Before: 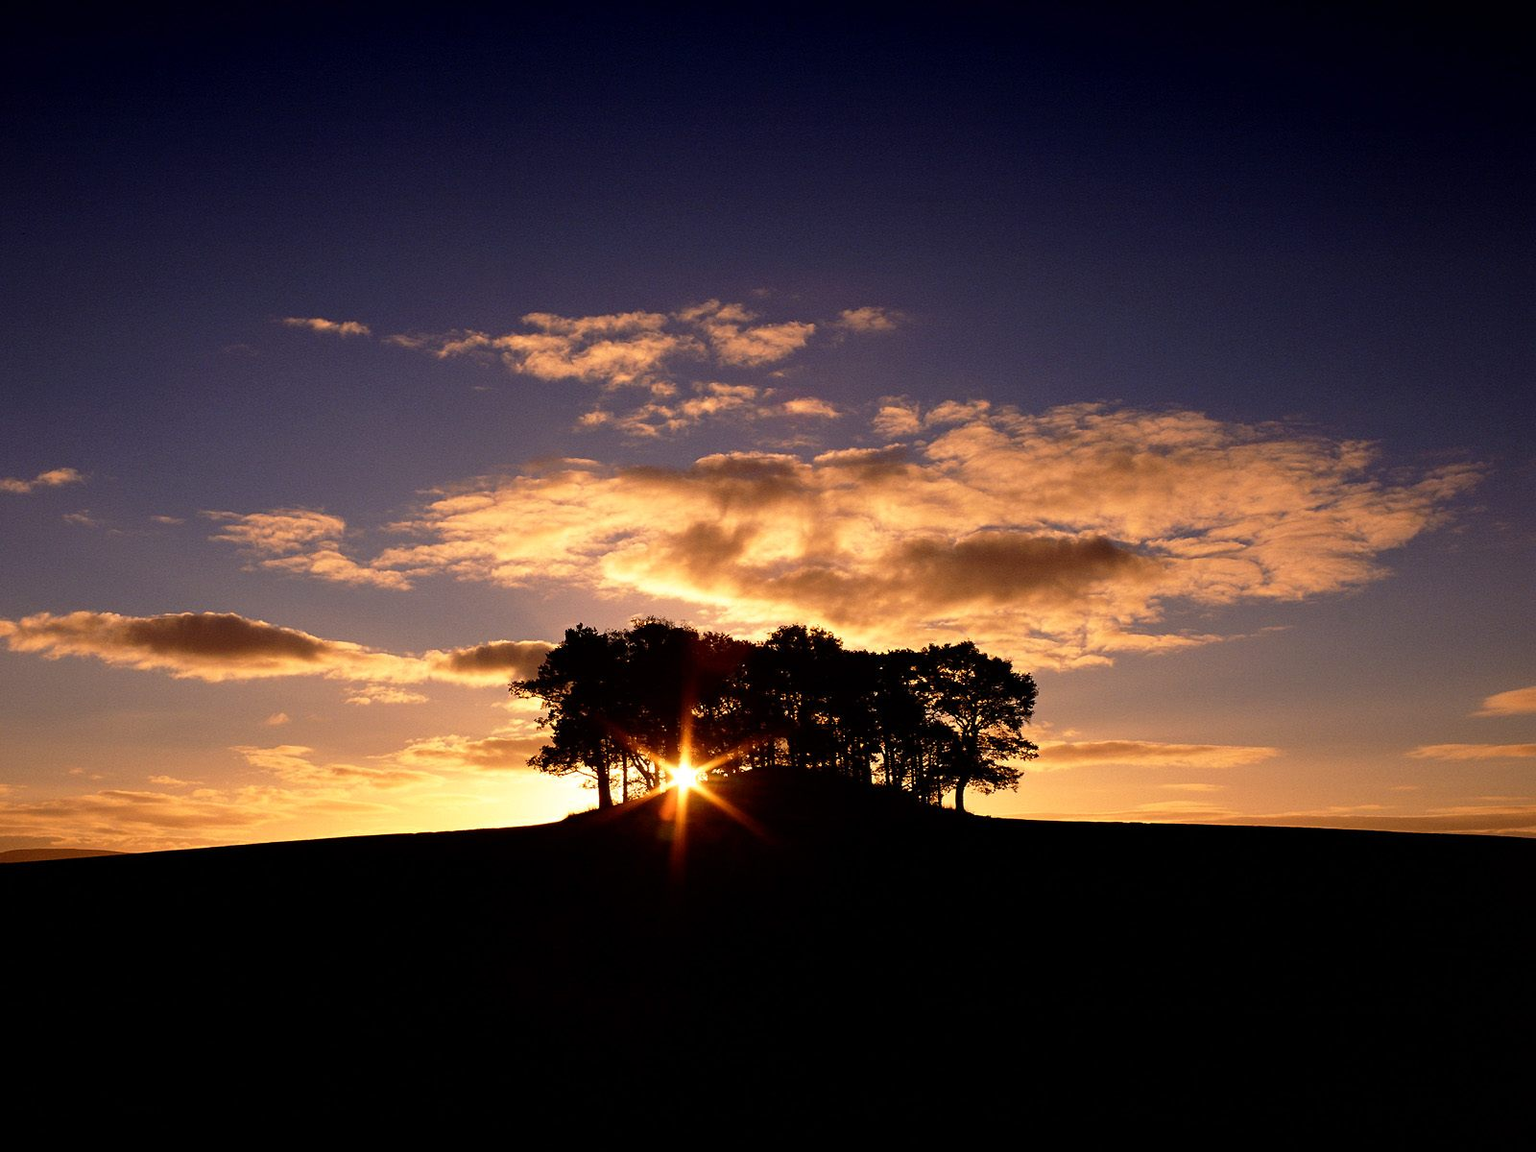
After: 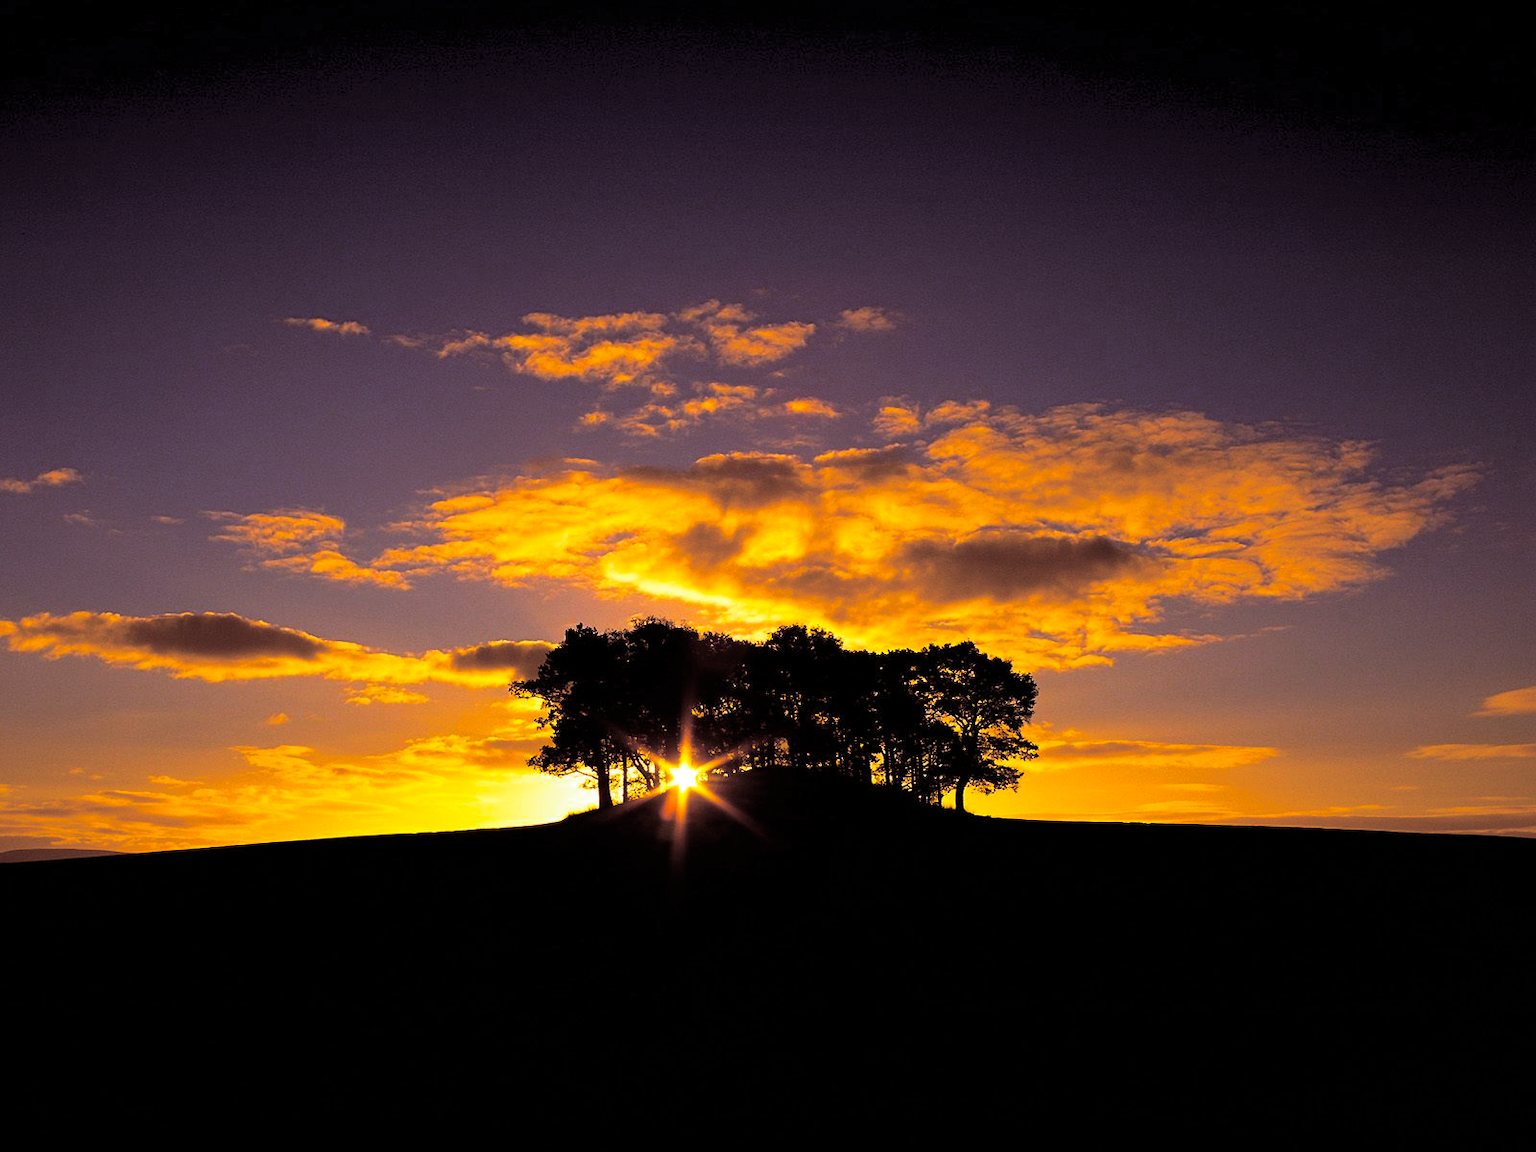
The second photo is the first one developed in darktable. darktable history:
split-toning: shadows › saturation 0.2
color balance rgb: linear chroma grading › global chroma 25%, perceptual saturation grading › global saturation 50%
tone equalizer: on, module defaults
